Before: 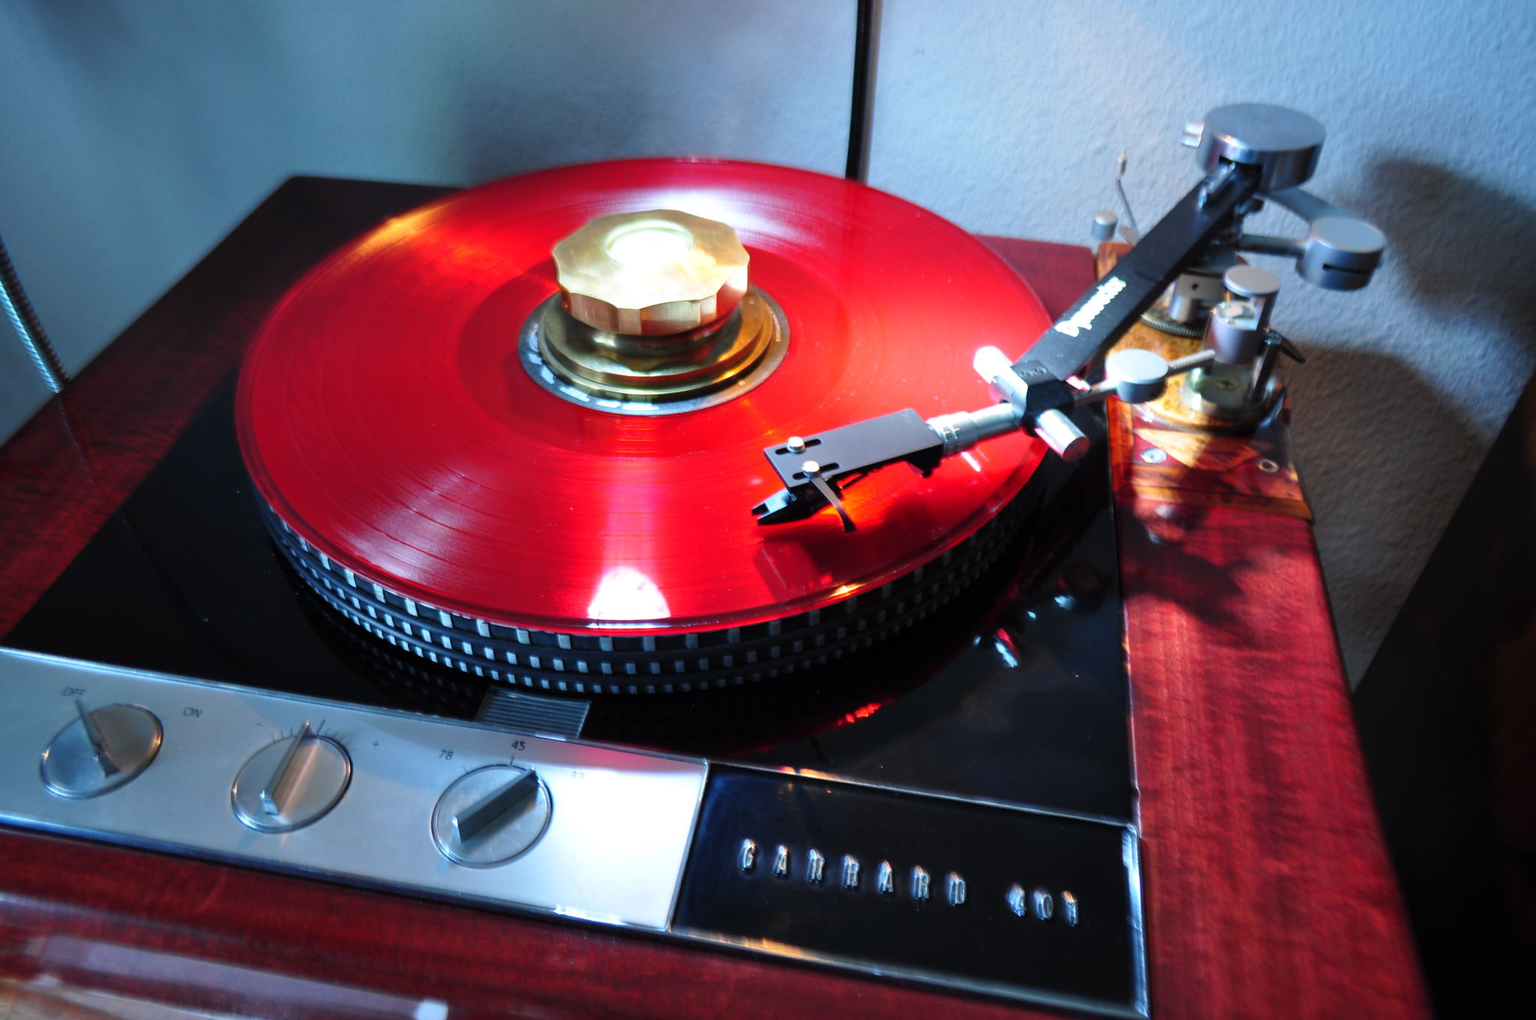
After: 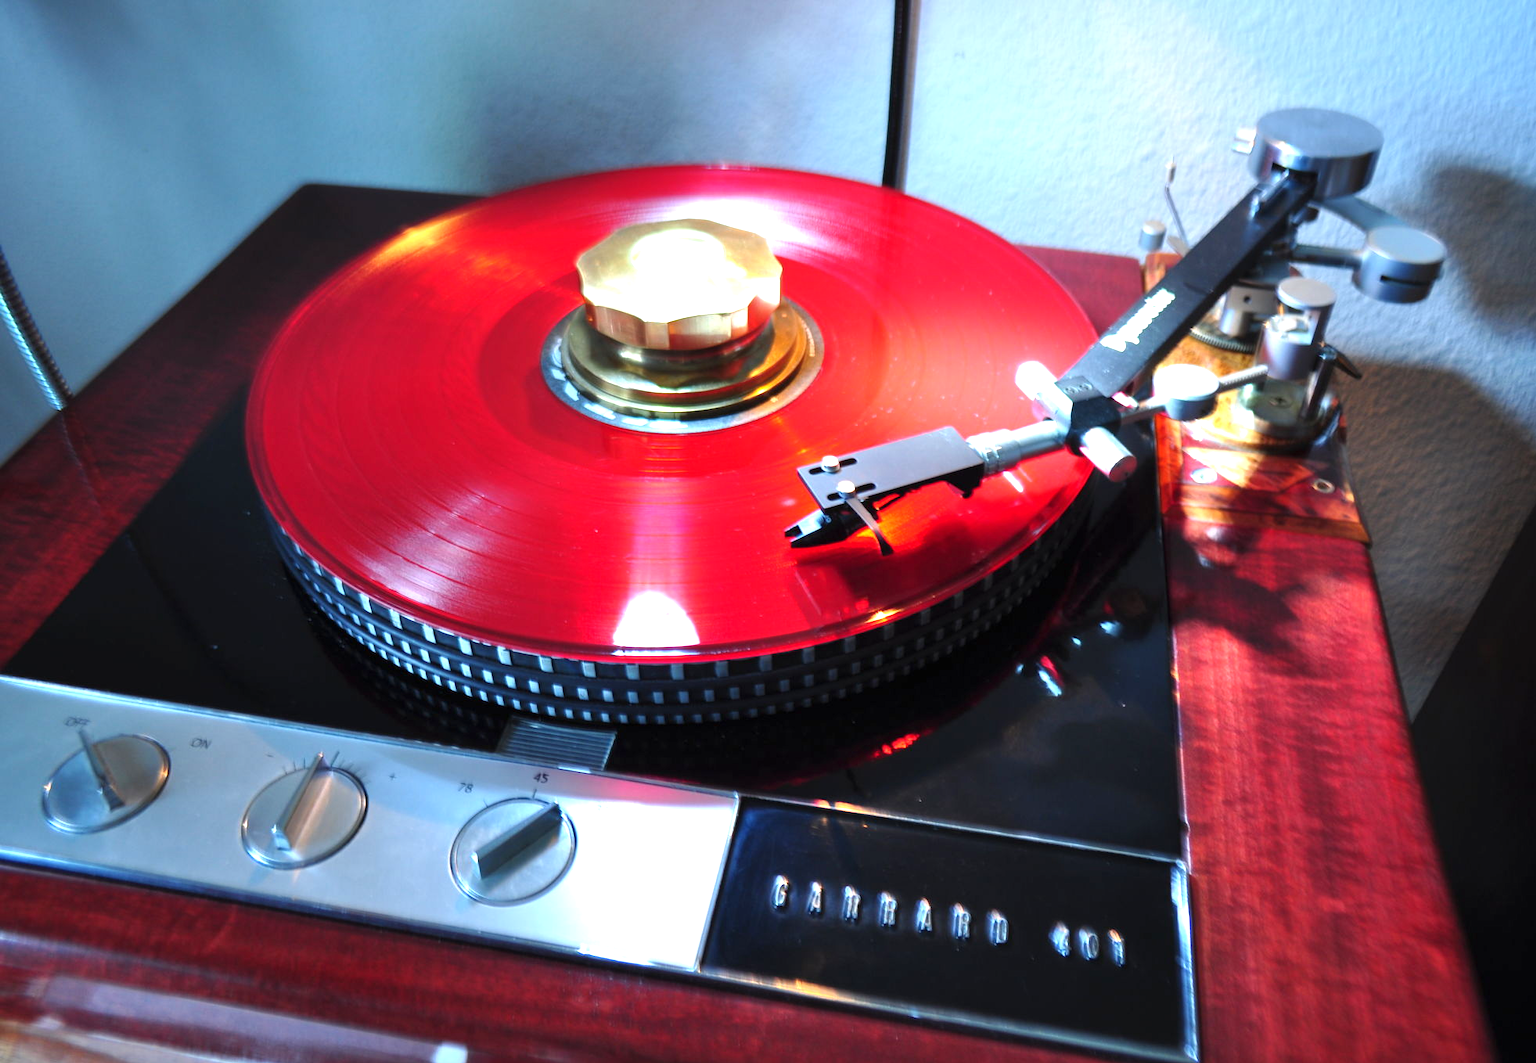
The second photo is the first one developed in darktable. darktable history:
exposure: black level correction 0, exposure 0.7 EV, compensate exposure bias true, compensate highlight preservation false
crop: right 4.126%, bottom 0.031%
